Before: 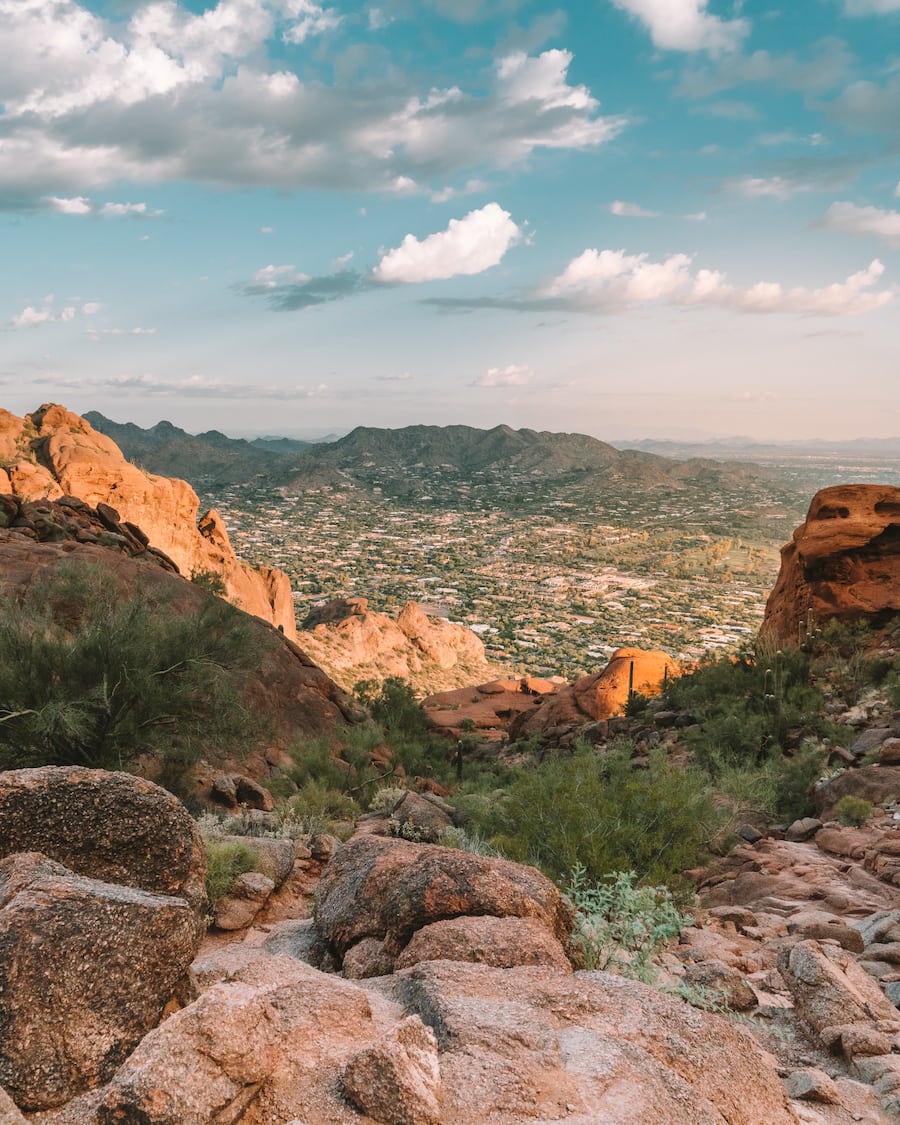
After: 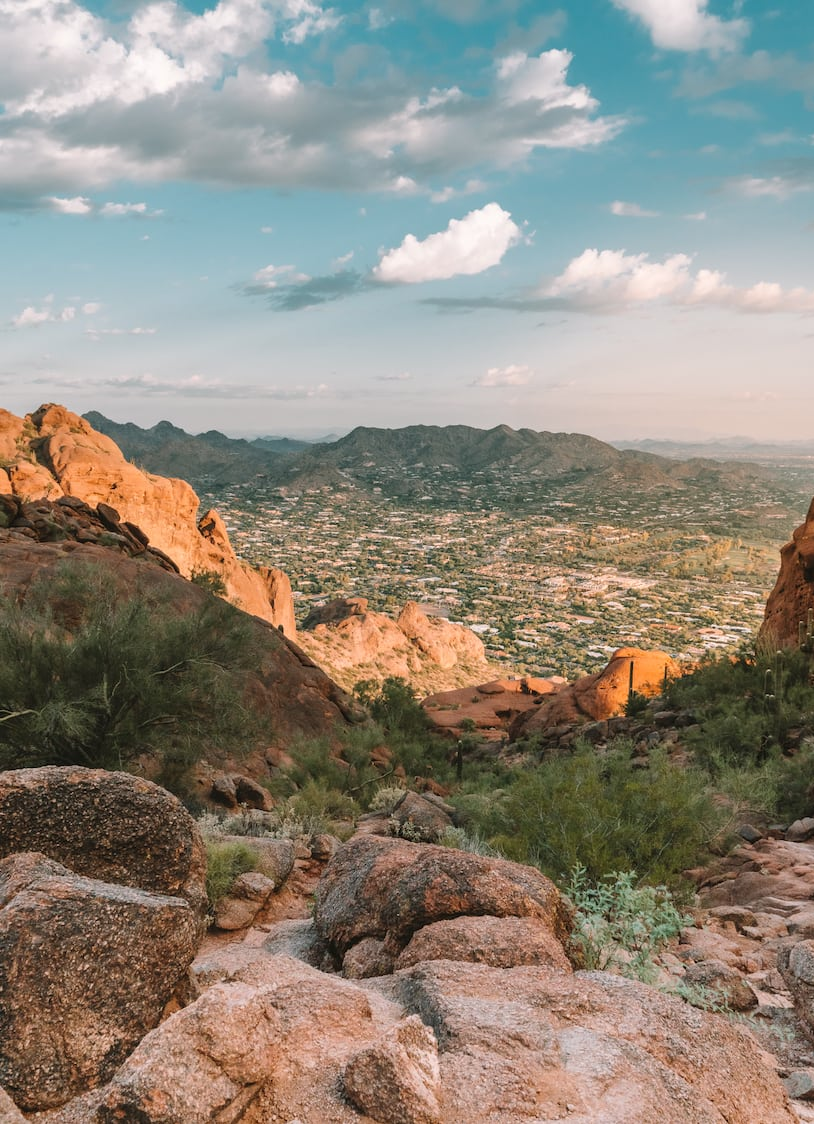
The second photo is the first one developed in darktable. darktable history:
crop: right 9.479%, bottom 0.024%
